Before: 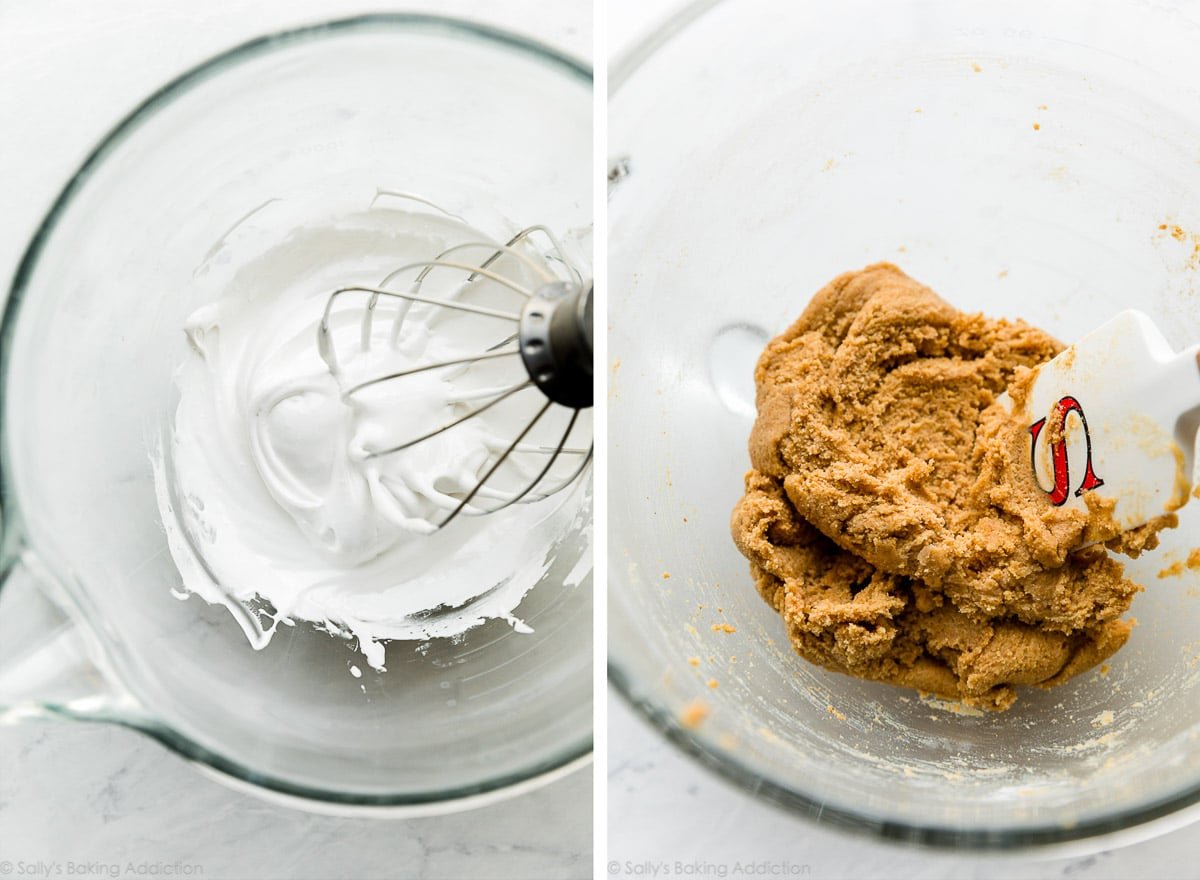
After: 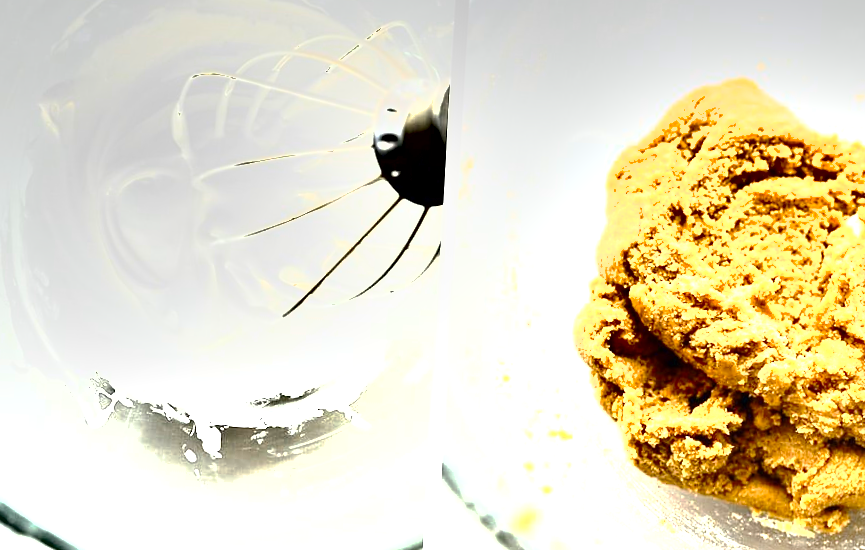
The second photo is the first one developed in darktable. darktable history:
exposure: exposure 2.04 EV, compensate highlight preservation false
tone curve: curves: ch0 [(0, 0) (0.003, 0.012) (0.011, 0.014) (0.025, 0.02) (0.044, 0.034) (0.069, 0.047) (0.1, 0.063) (0.136, 0.086) (0.177, 0.131) (0.224, 0.183) (0.277, 0.243) (0.335, 0.317) (0.399, 0.403) (0.468, 0.488) (0.543, 0.573) (0.623, 0.649) (0.709, 0.718) (0.801, 0.795) (0.898, 0.872) (1, 1)], preserve colors none
shadows and highlights: shadows 35, highlights -35, soften with gaussian
rotate and perspective: crop left 0, crop top 0
crop and rotate: angle -3.37°, left 9.79%, top 20.73%, right 12.42%, bottom 11.82%
